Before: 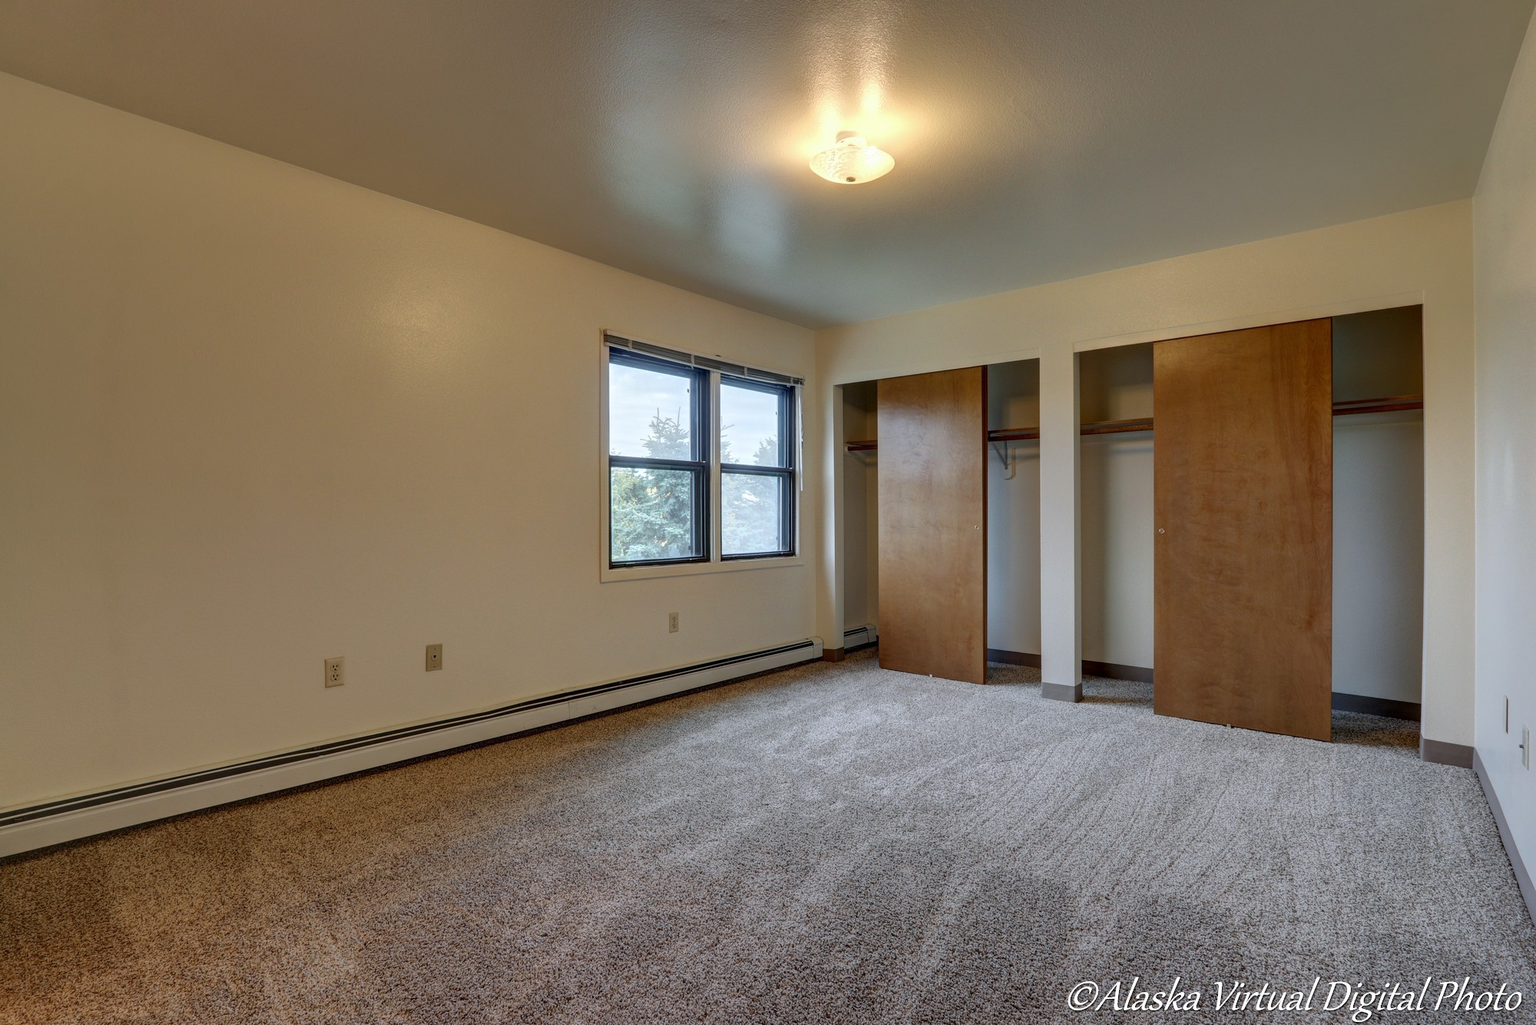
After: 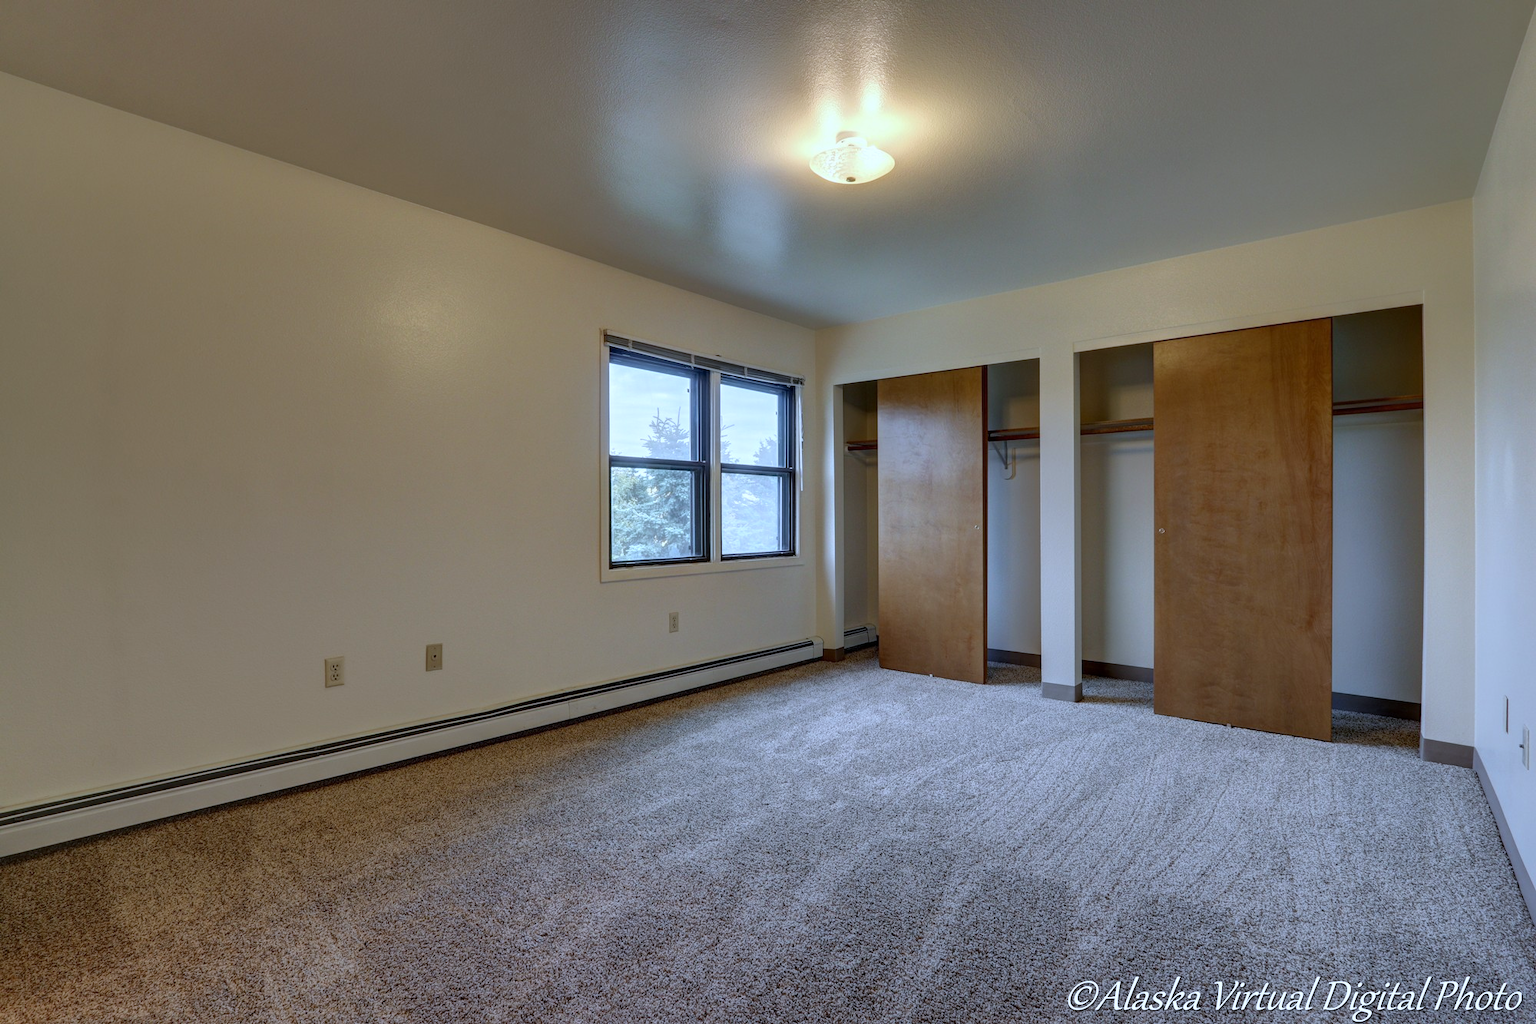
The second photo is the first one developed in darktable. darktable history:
tone equalizer: on, module defaults
white balance: red 0.926, green 1.003, blue 1.133
